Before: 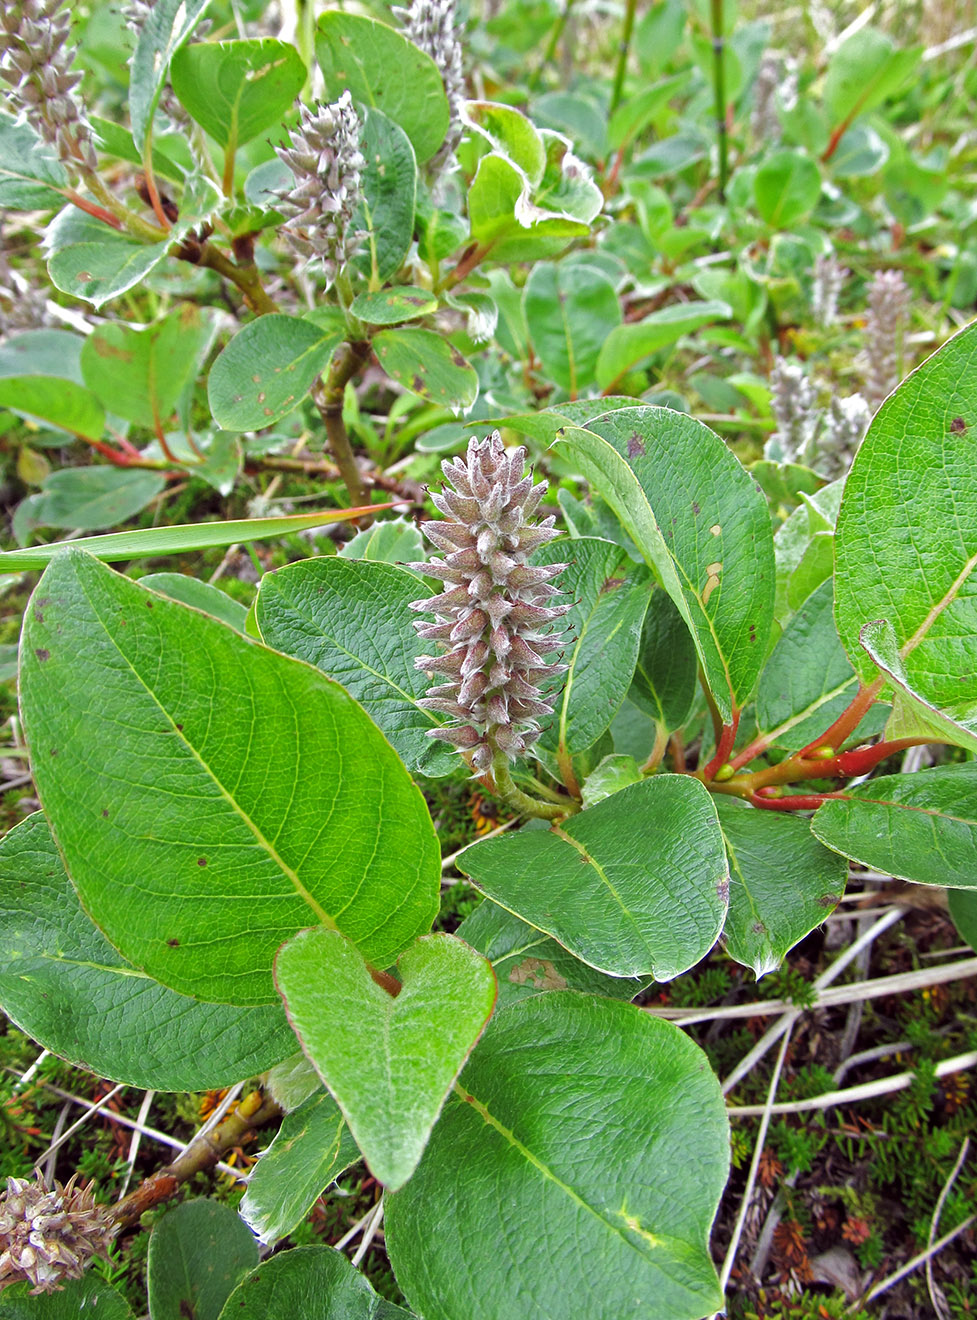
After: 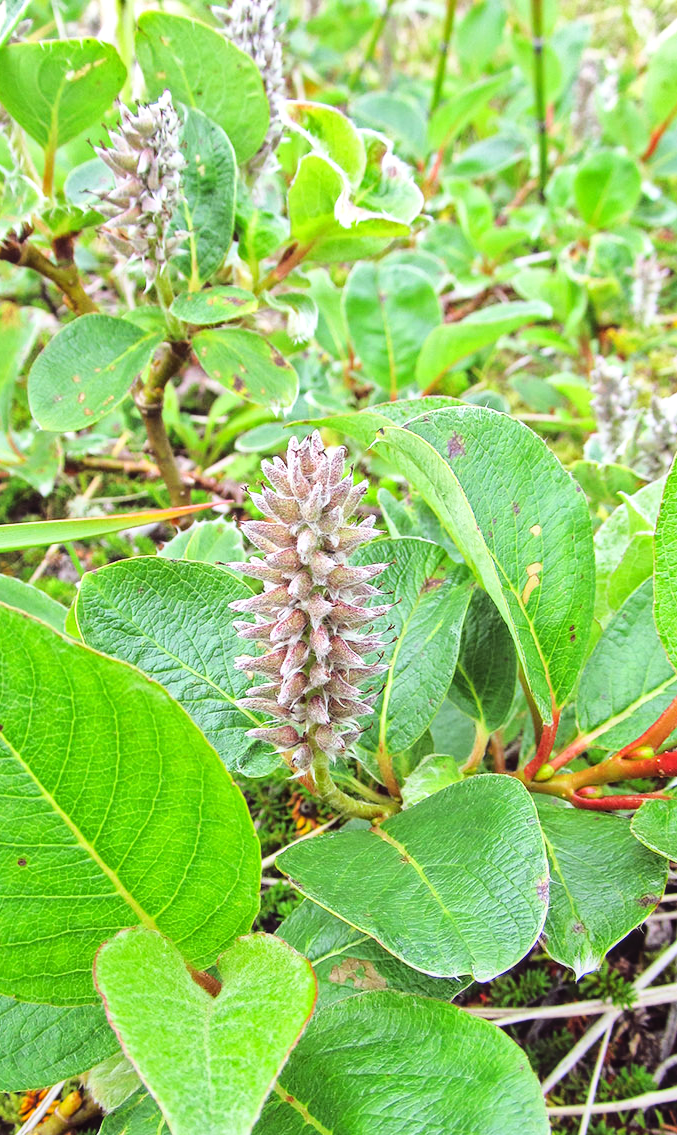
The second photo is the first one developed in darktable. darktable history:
local contrast: detail 110%
base curve: curves: ch0 [(0, 0) (0.028, 0.03) (0.121, 0.232) (0.46, 0.748) (0.859, 0.968) (1, 1)]
crop: left 18.479%, right 12.2%, bottom 13.971%
